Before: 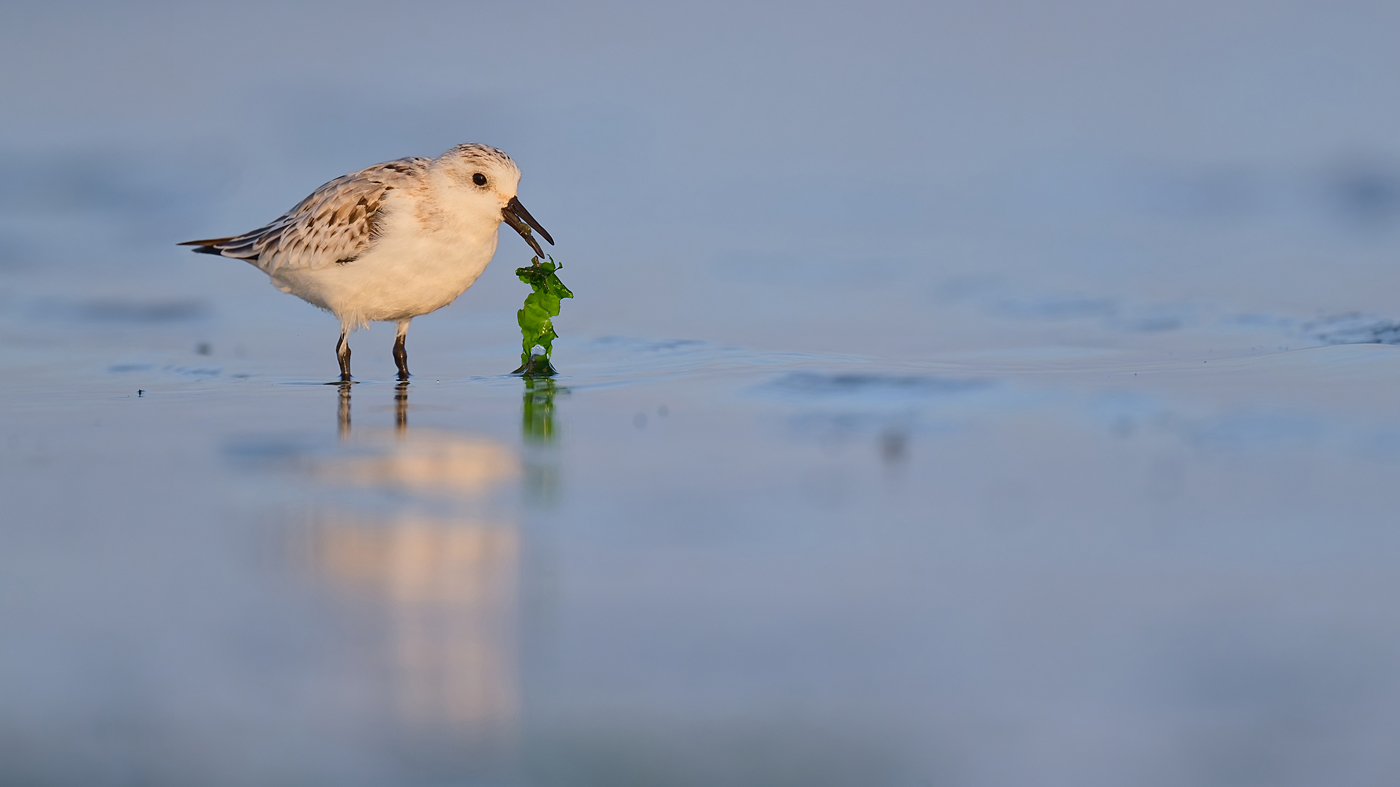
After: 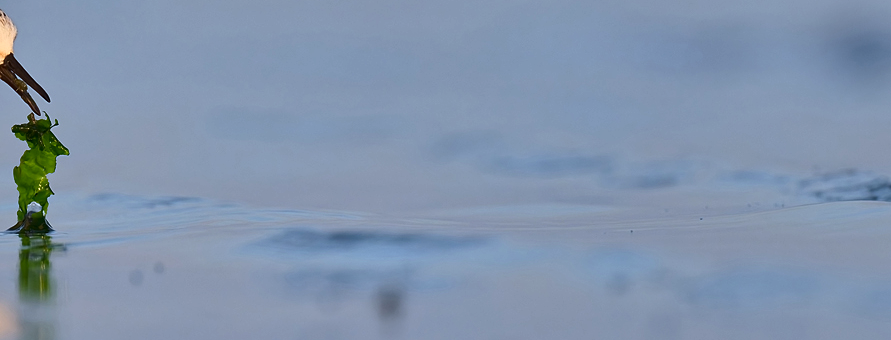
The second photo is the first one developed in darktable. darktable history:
crop: left 36.005%, top 18.293%, right 0.31%, bottom 38.444%
shadows and highlights: radius 100.41, shadows 50.55, highlights -64.36, highlights color adjustment 49.82%, soften with gaussian
tone equalizer: -8 EV -0.417 EV, -7 EV -0.389 EV, -6 EV -0.333 EV, -5 EV -0.222 EV, -3 EV 0.222 EV, -2 EV 0.333 EV, -1 EV 0.389 EV, +0 EV 0.417 EV, edges refinement/feathering 500, mask exposure compensation -1.57 EV, preserve details no
